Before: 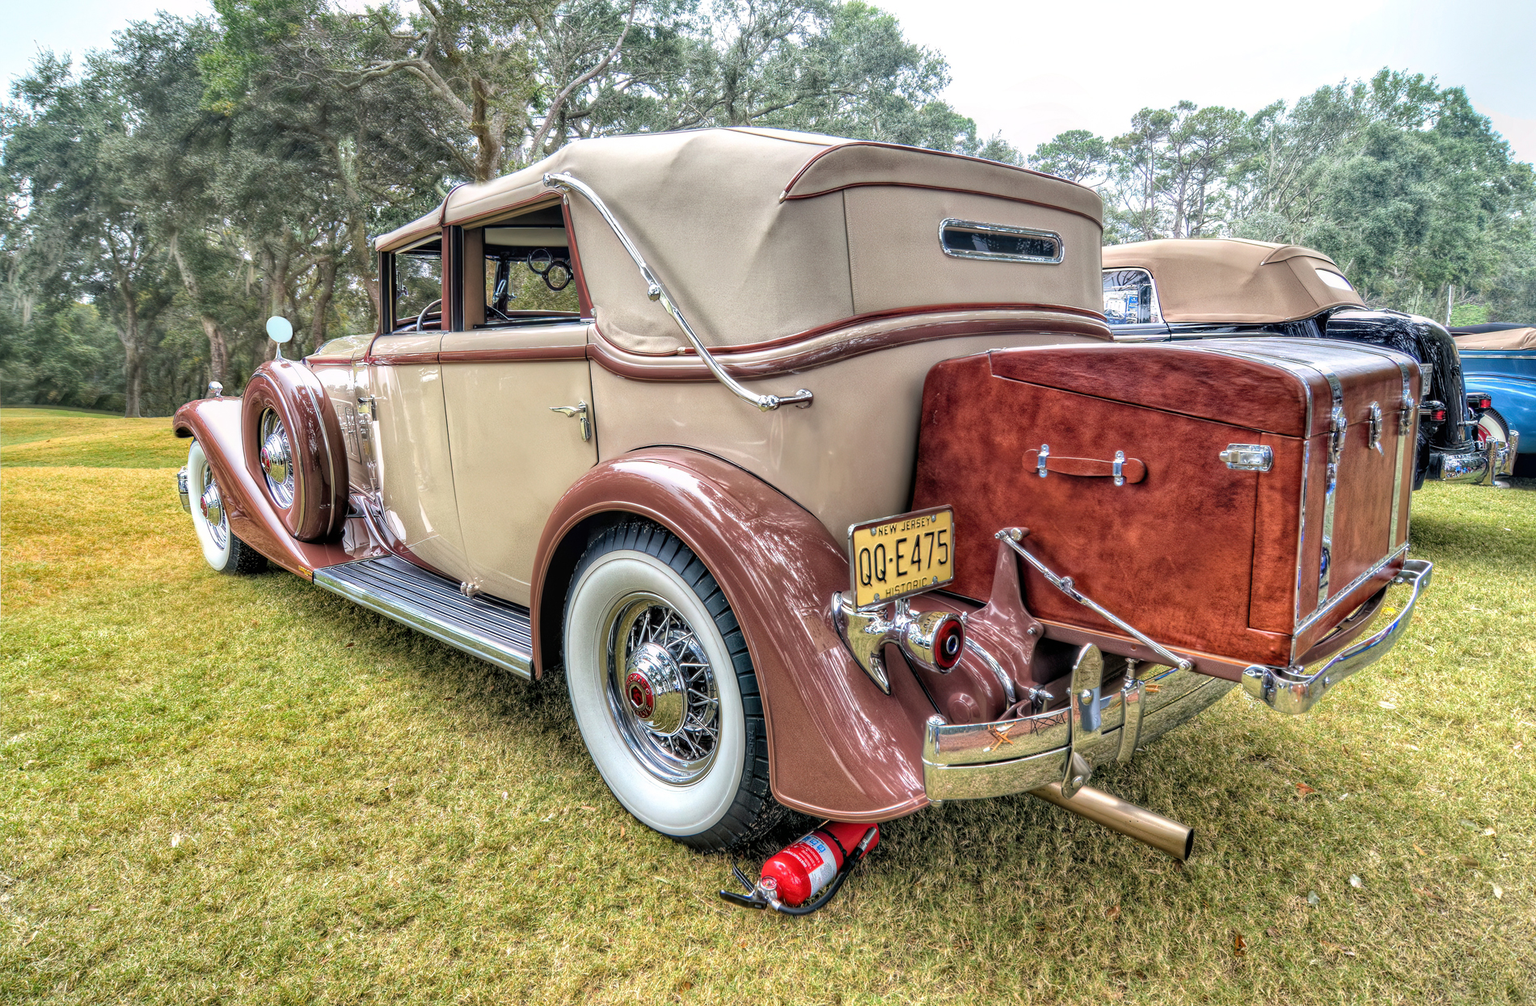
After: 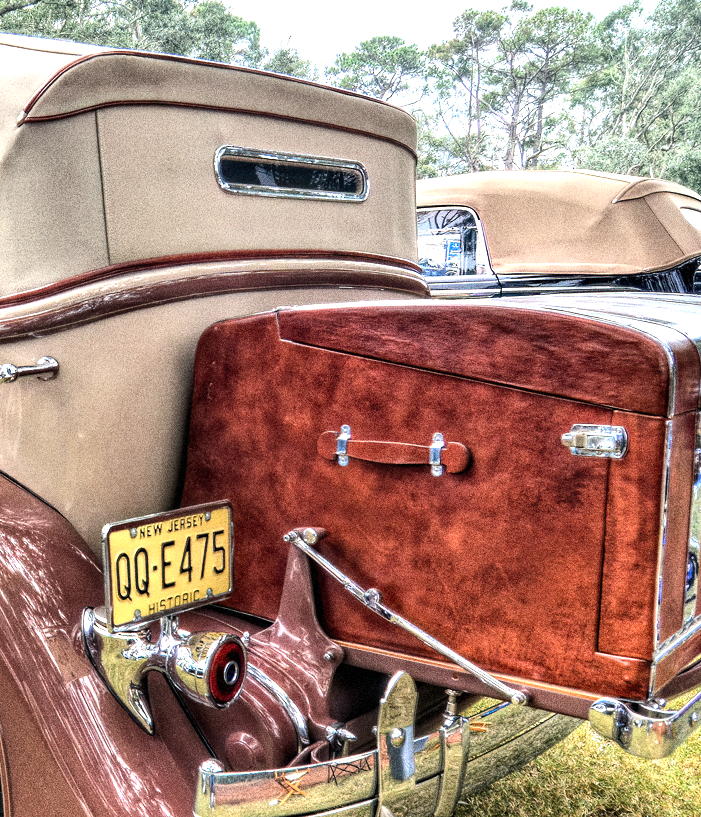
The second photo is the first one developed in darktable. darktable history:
tone equalizer: -8 EV -0.75 EV, -7 EV -0.7 EV, -6 EV -0.6 EV, -5 EV -0.4 EV, -3 EV 0.4 EV, -2 EV 0.6 EV, -1 EV 0.7 EV, +0 EV 0.75 EV, edges refinement/feathering 500, mask exposure compensation -1.57 EV, preserve details no
white balance: red 1.009, blue 0.985
grain: coarseness 14.49 ISO, strength 48.04%, mid-tones bias 35%
crop and rotate: left 49.936%, top 10.094%, right 13.136%, bottom 24.256%
